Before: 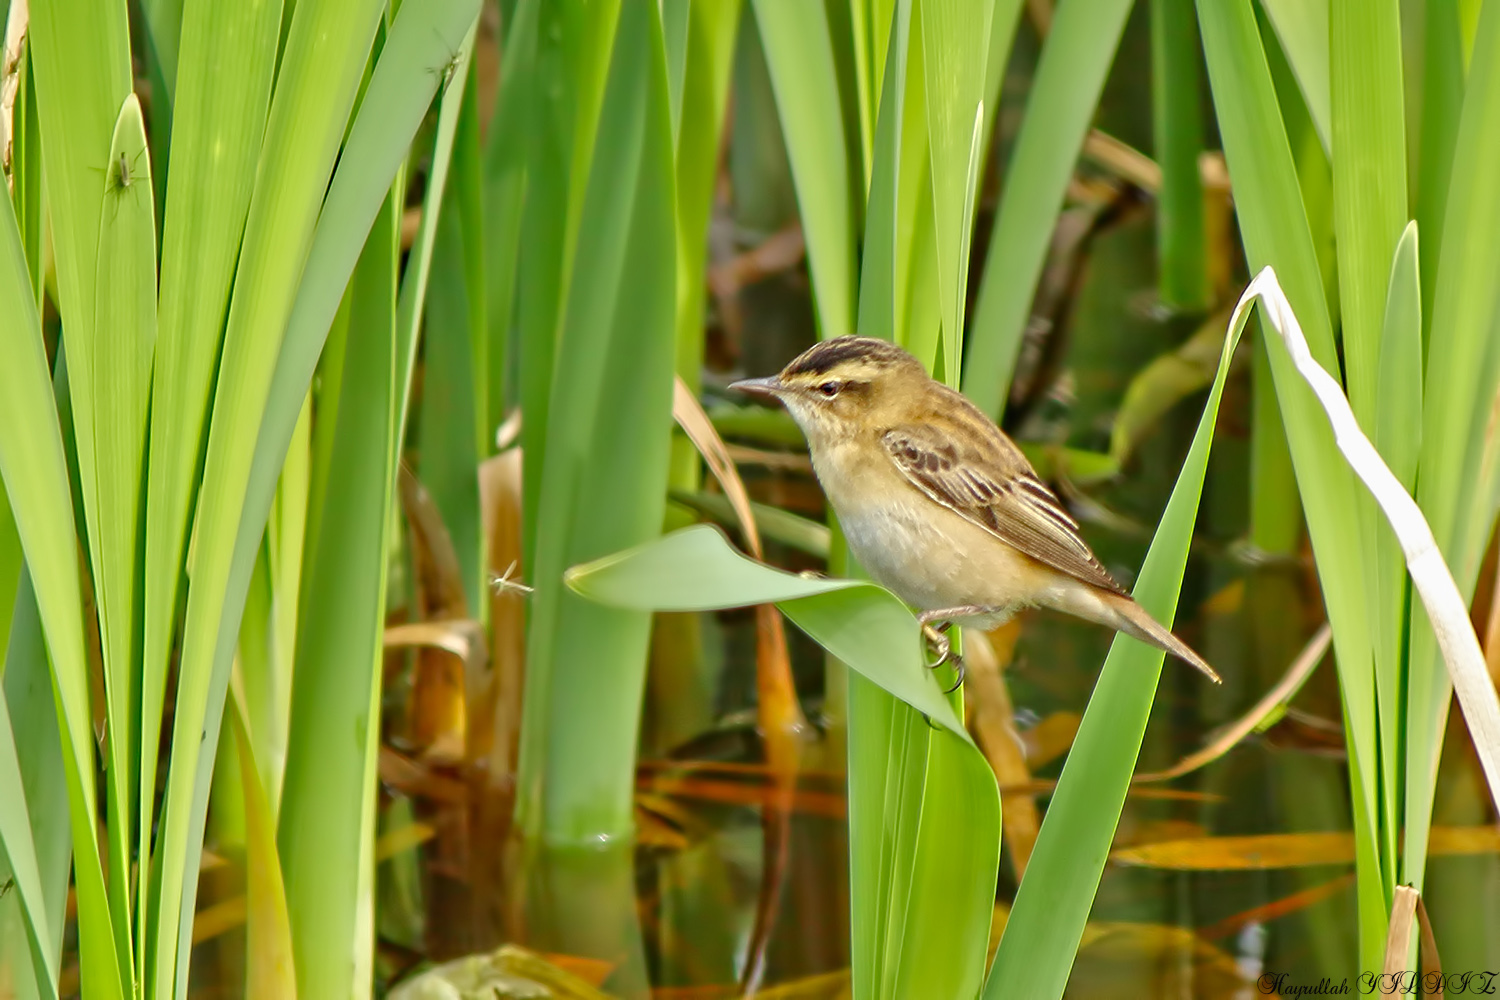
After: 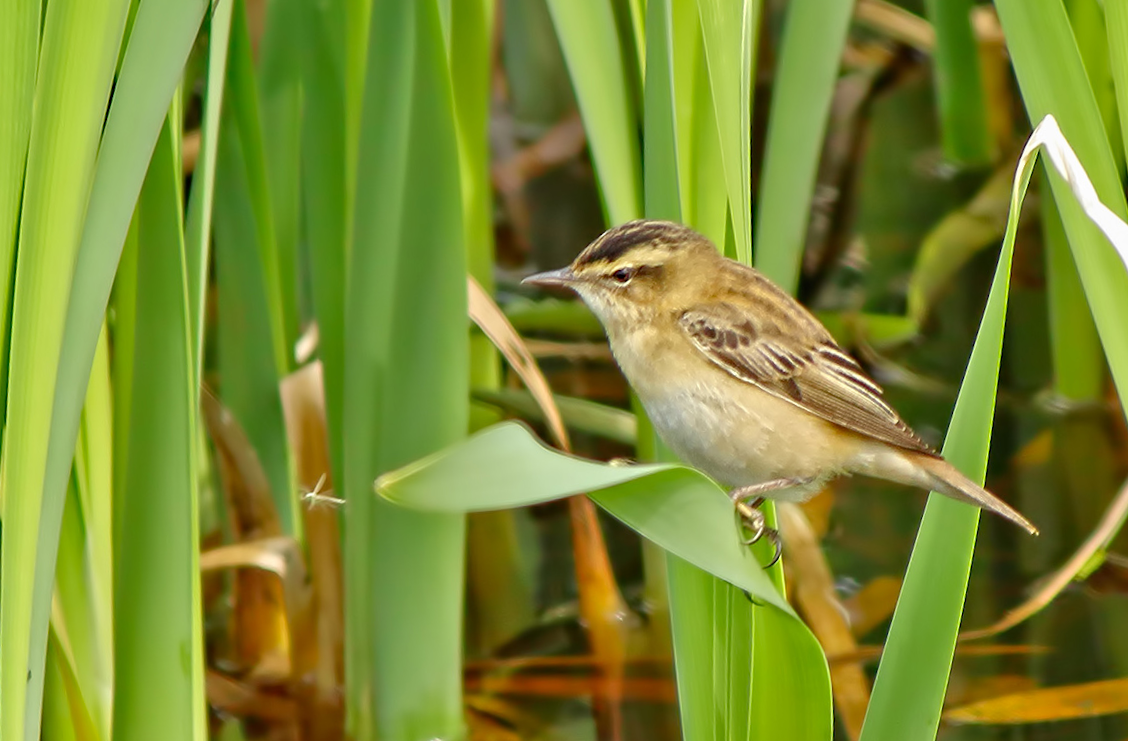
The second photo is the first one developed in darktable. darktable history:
crop: left 11.225%, top 5.381%, right 9.565%, bottom 10.314%
rotate and perspective: rotation -5°, crop left 0.05, crop right 0.952, crop top 0.11, crop bottom 0.89
